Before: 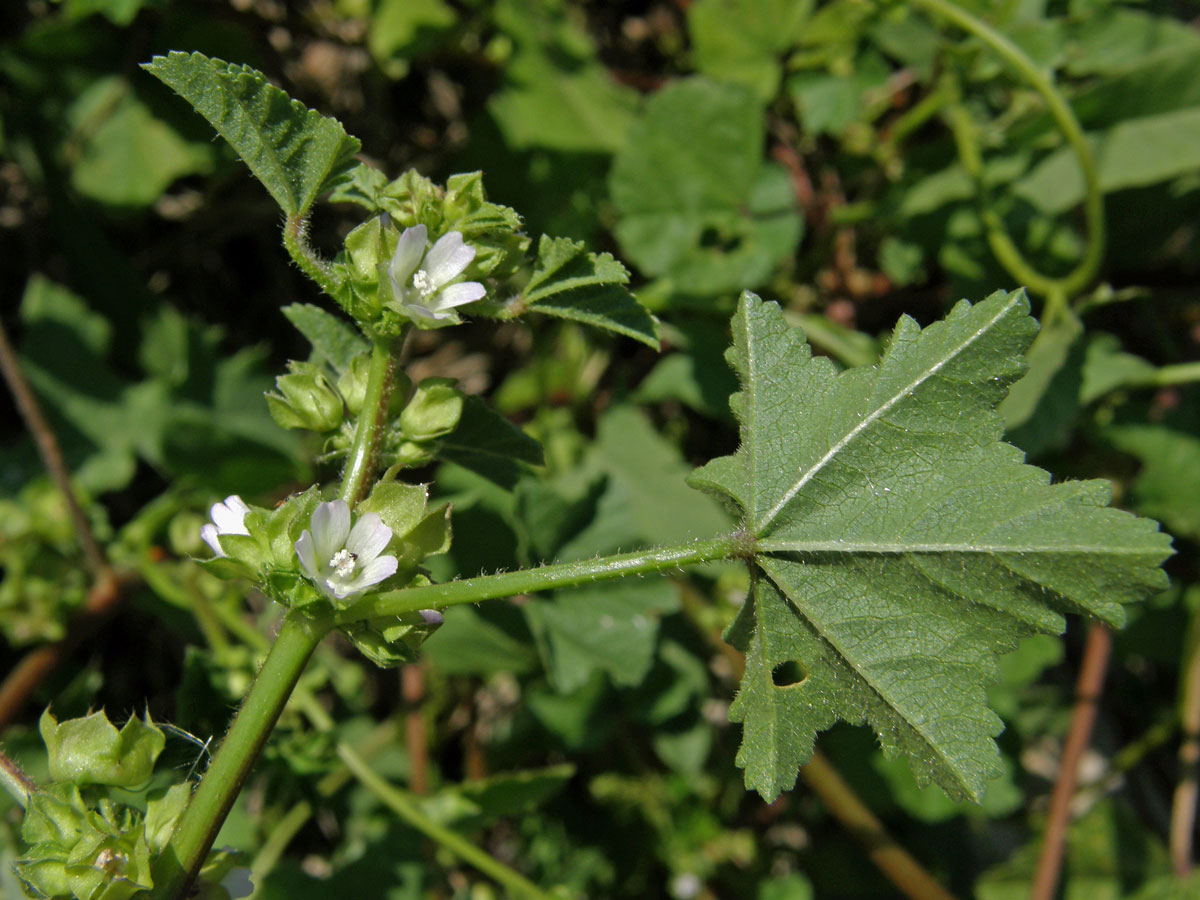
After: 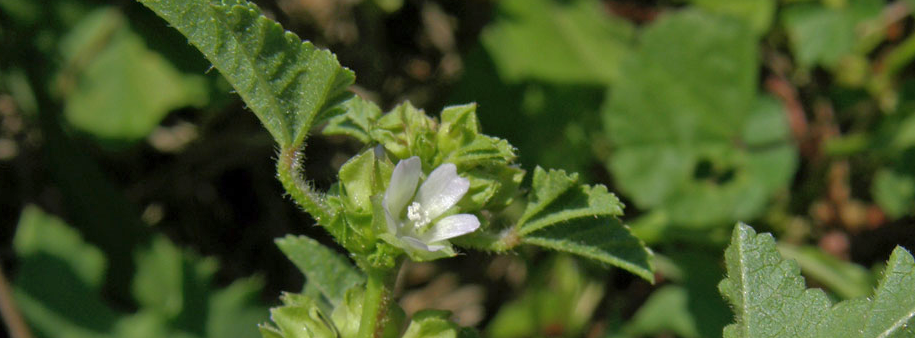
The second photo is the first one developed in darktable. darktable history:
crop: left 0.542%, top 7.646%, right 23.179%, bottom 54.688%
tone equalizer: edges refinement/feathering 500, mask exposure compensation -1.57 EV, preserve details guided filter
shadows and highlights: on, module defaults
